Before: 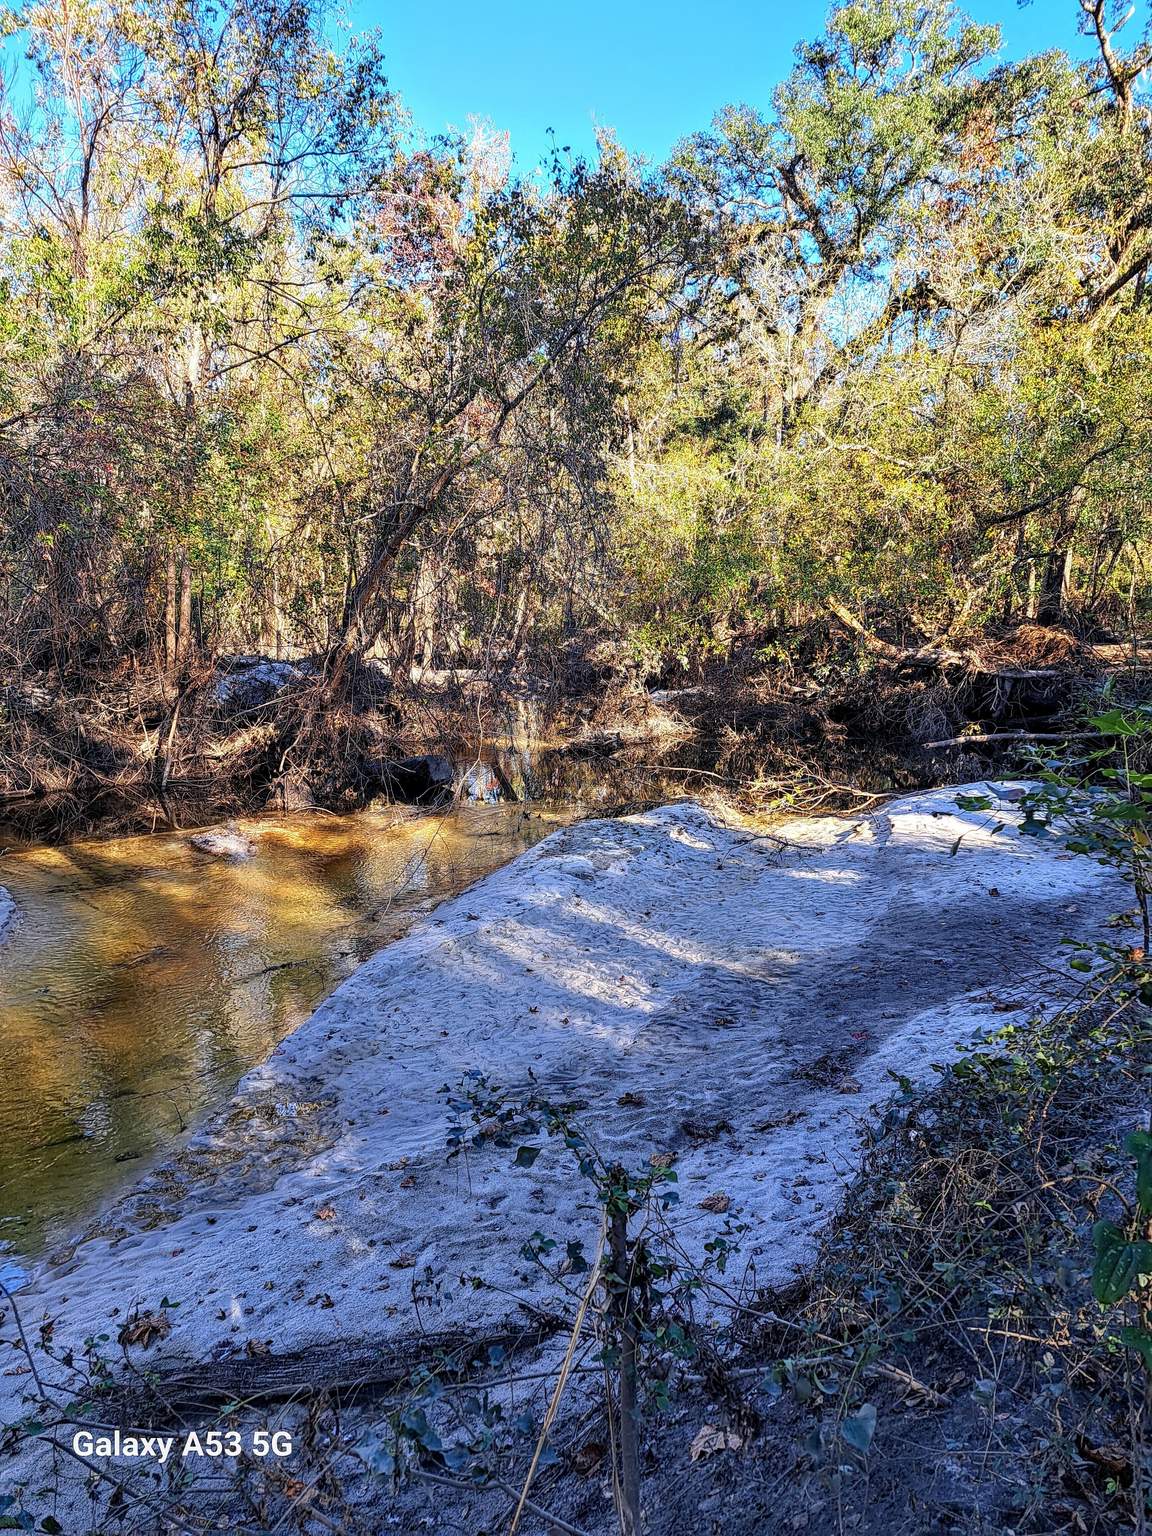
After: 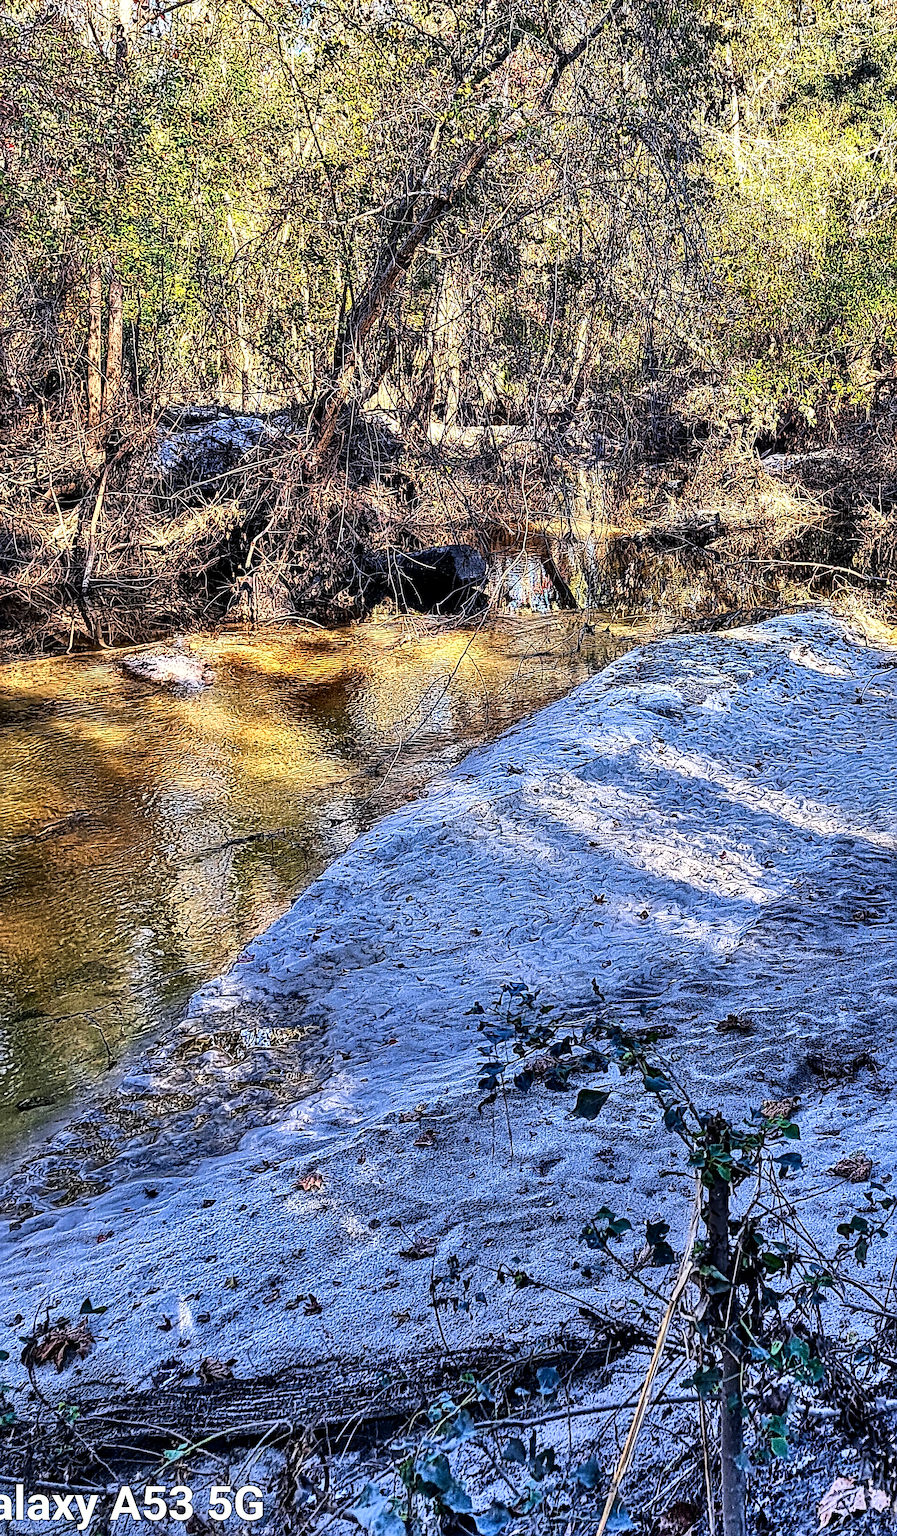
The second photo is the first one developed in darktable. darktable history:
sharpen: radius 2.736
crop: left 8.951%, top 23.719%, right 35.045%, bottom 4.431%
tone equalizer: -8 EV -0.765 EV, -7 EV -0.704 EV, -6 EV -0.565 EV, -5 EV -0.363 EV, -3 EV 0.366 EV, -2 EV 0.6 EV, -1 EV 0.694 EV, +0 EV 0.723 EV, edges refinement/feathering 500, mask exposure compensation -1.57 EV, preserve details no
contrast brightness saturation: brightness -0.089
shadows and highlights: shadows 76.38, highlights -60.82, soften with gaussian
velvia: on, module defaults
